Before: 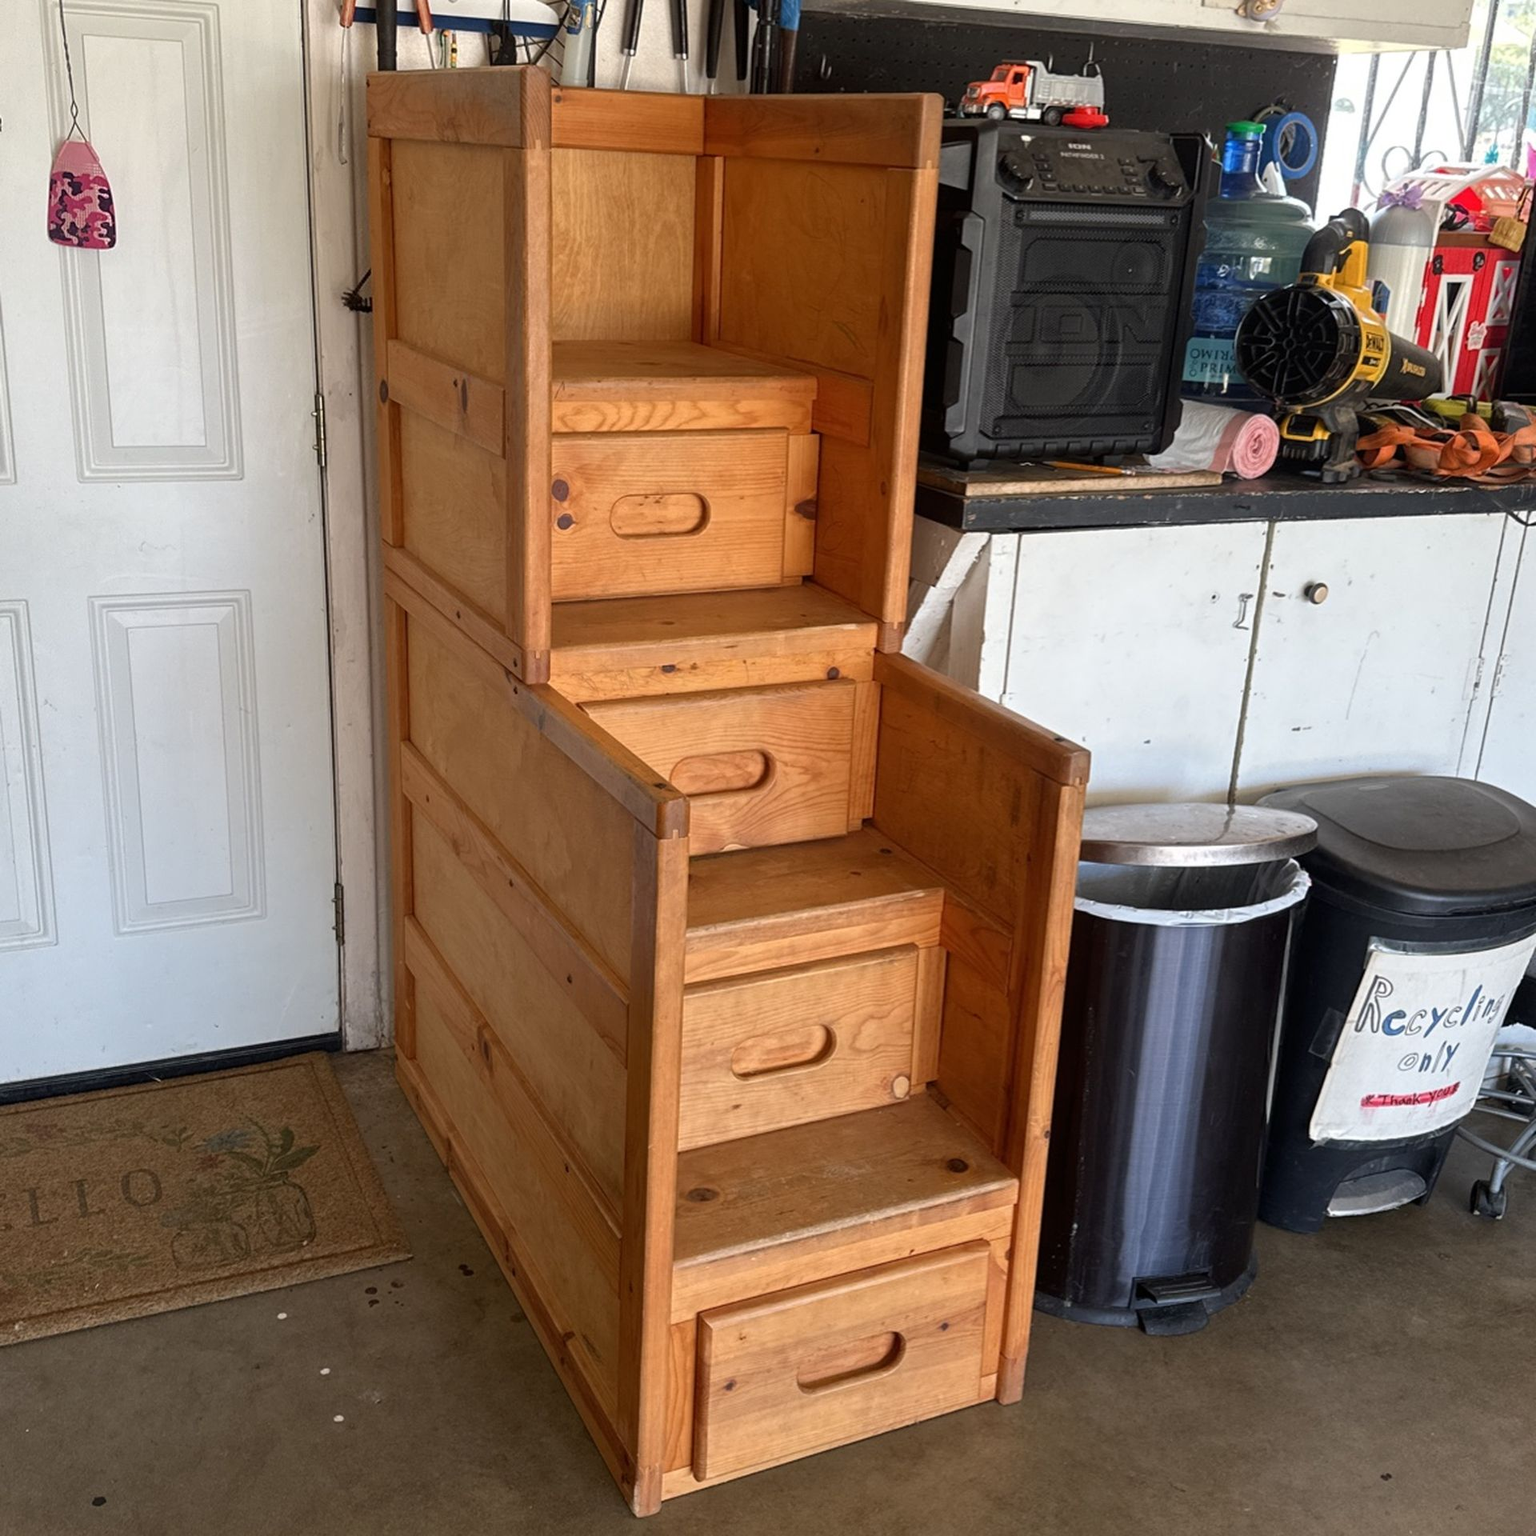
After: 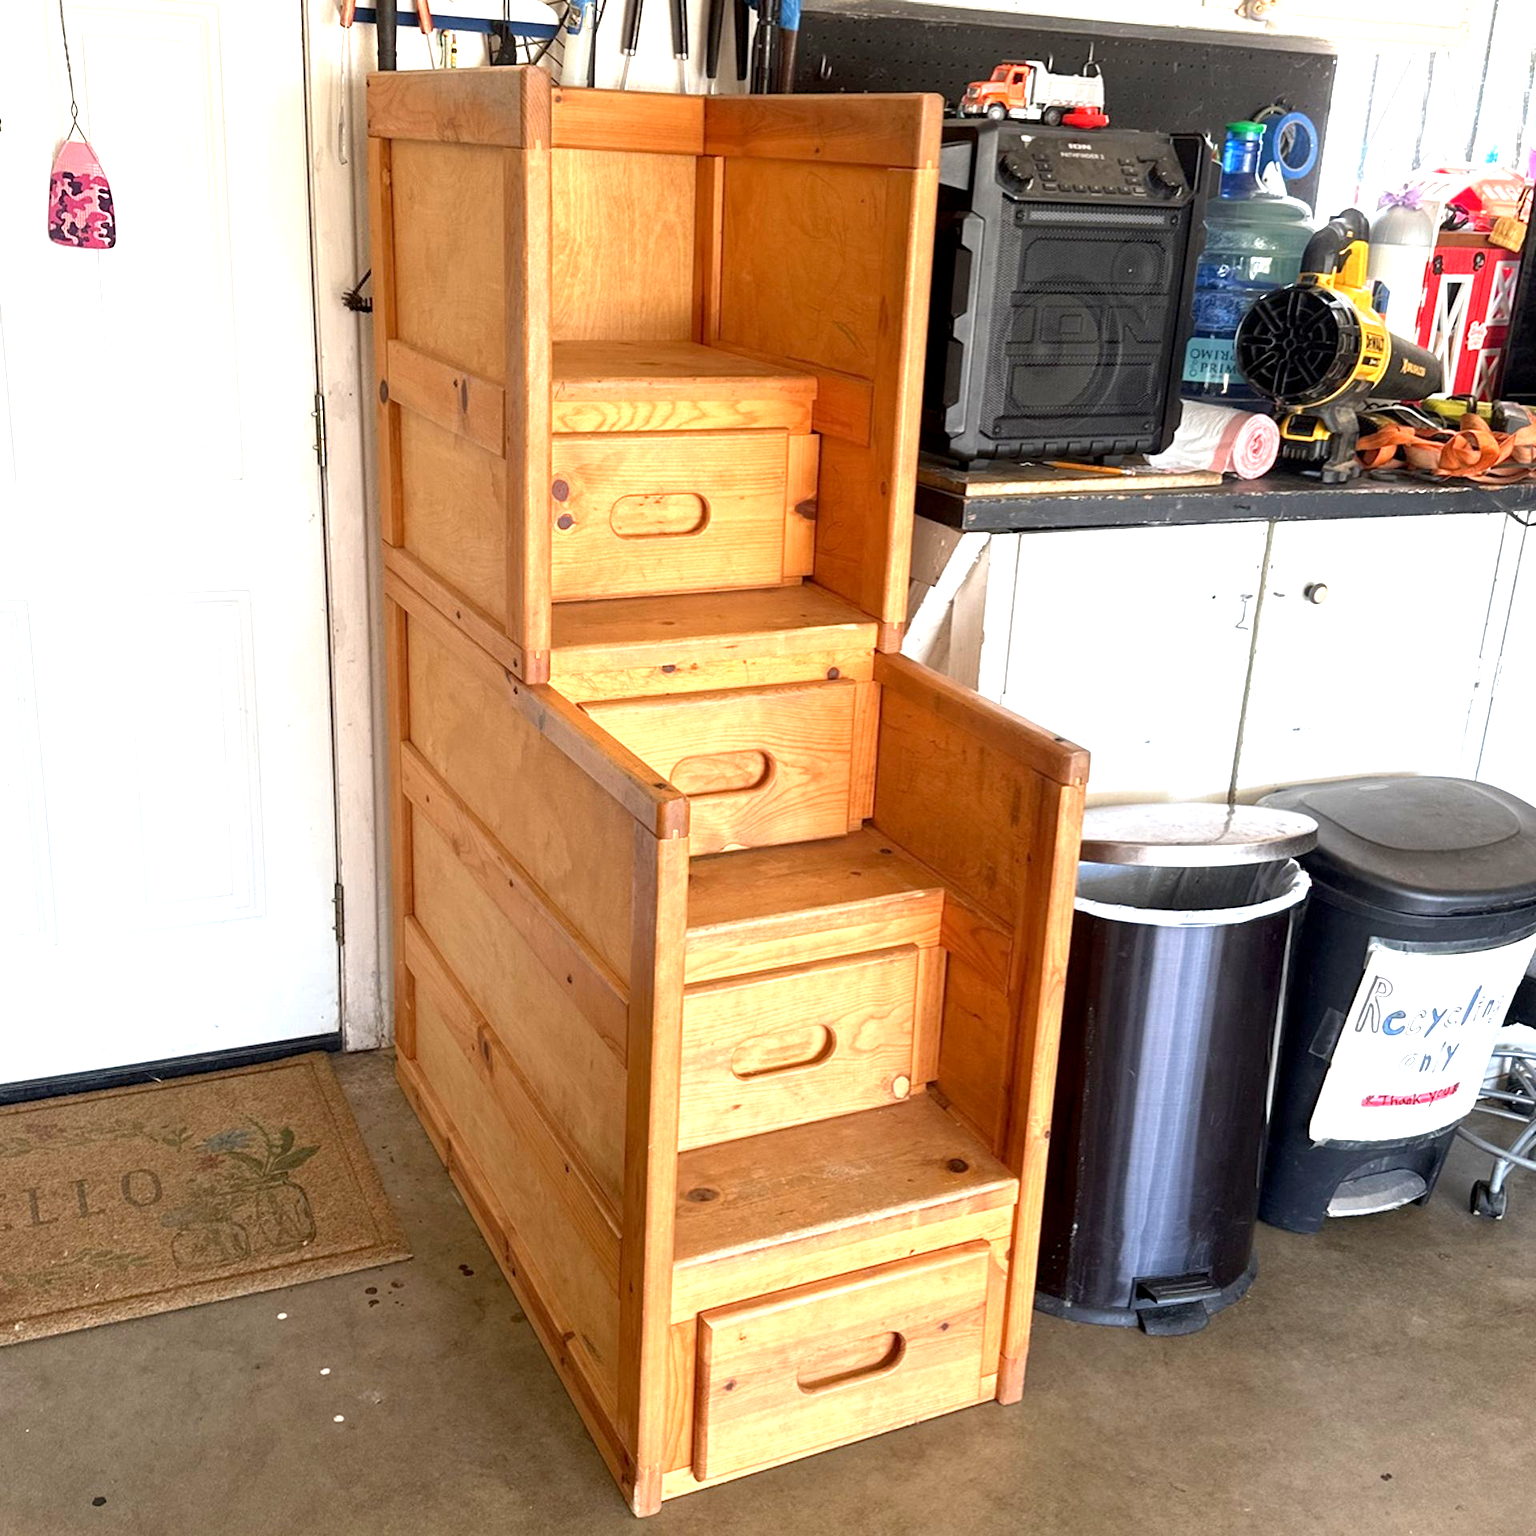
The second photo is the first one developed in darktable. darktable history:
exposure: black level correction 0.001, exposure 1.305 EV, compensate highlight preservation false
